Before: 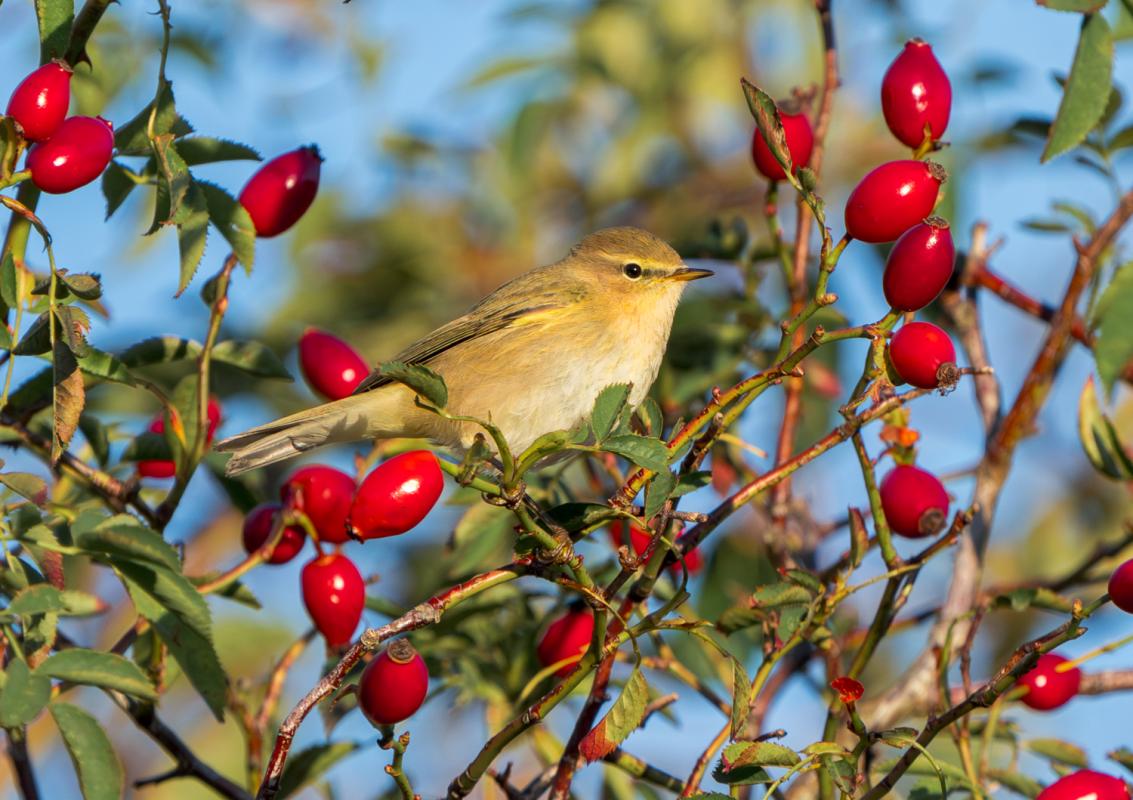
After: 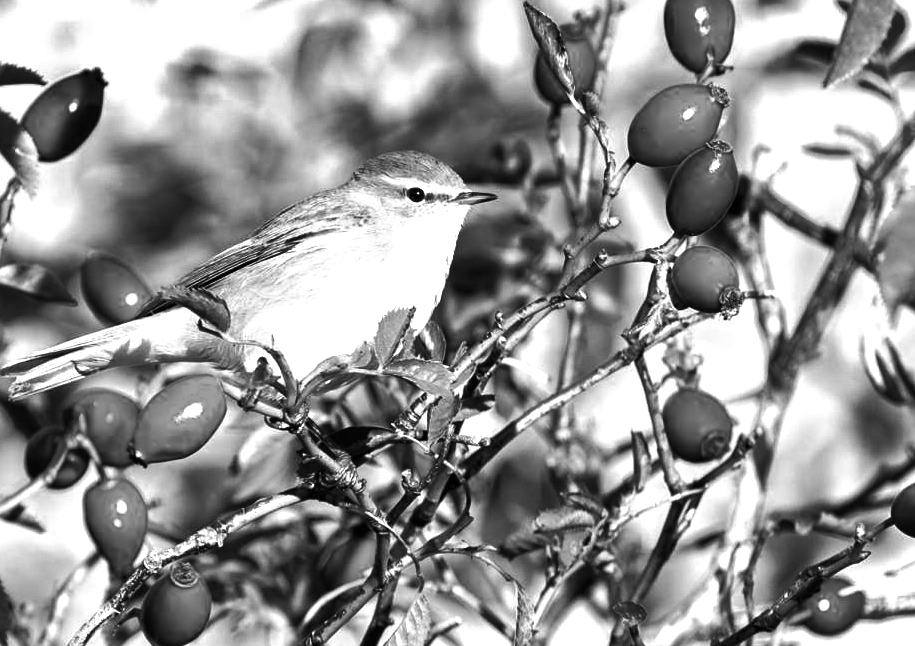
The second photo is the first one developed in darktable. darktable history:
shadows and highlights: soften with gaussian
exposure: exposure 0.935 EV, compensate highlight preservation false
color balance rgb: linear chroma grading › global chroma 9%, perceptual saturation grading › global saturation 36%, perceptual brilliance grading › global brilliance 15%, perceptual brilliance grading › shadows -35%, global vibrance 15%
crop: left 19.159%, top 9.58%, bottom 9.58%
monochrome: on, module defaults
tone curve: curves: ch0 [(0, 0) (0.003, 0.008) (0.011, 0.011) (0.025, 0.014) (0.044, 0.021) (0.069, 0.029) (0.1, 0.042) (0.136, 0.06) (0.177, 0.09) (0.224, 0.126) (0.277, 0.177) (0.335, 0.243) (0.399, 0.31) (0.468, 0.388) (0.543, 0.484) (0.623, 0.585) (0.709, 0.683) (0.801, 0.775) (0.898, 0.873) (1, 1)], preserve colors none
tone equalizer: on, module defaults
sharpen: amount 0.2
